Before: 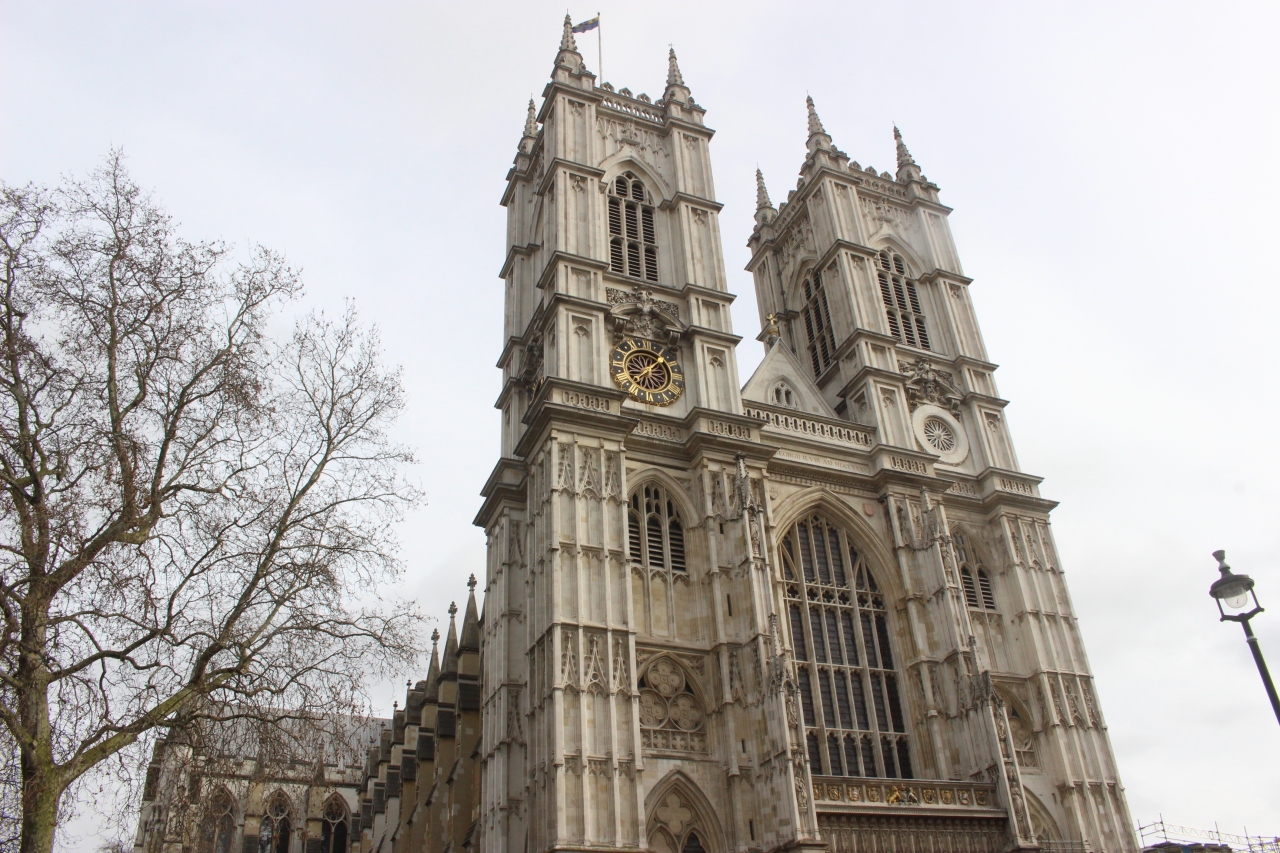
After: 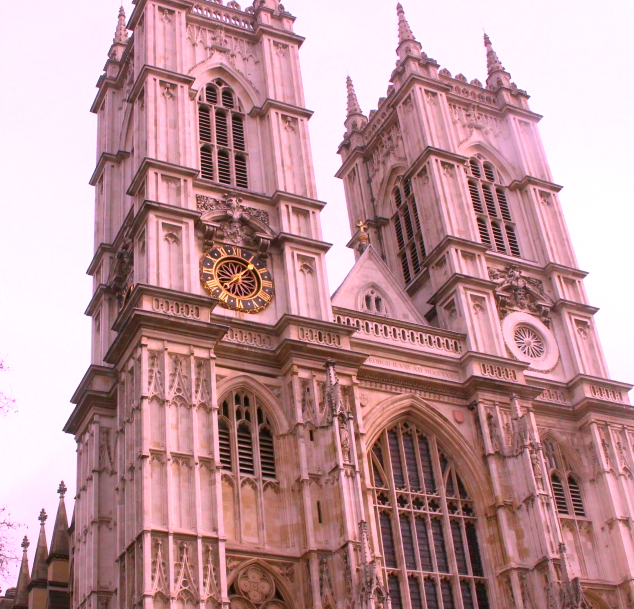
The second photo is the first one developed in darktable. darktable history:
color correction: highlights a* 19.5, highlights b* -11.53, saturation 1.69
exposure: black level correction 0.003, exposure 0.383 EV, compensate highlight preservation false
crop: left 32.075%, top 10.976%, right 18.355%, bottom 17.596%
